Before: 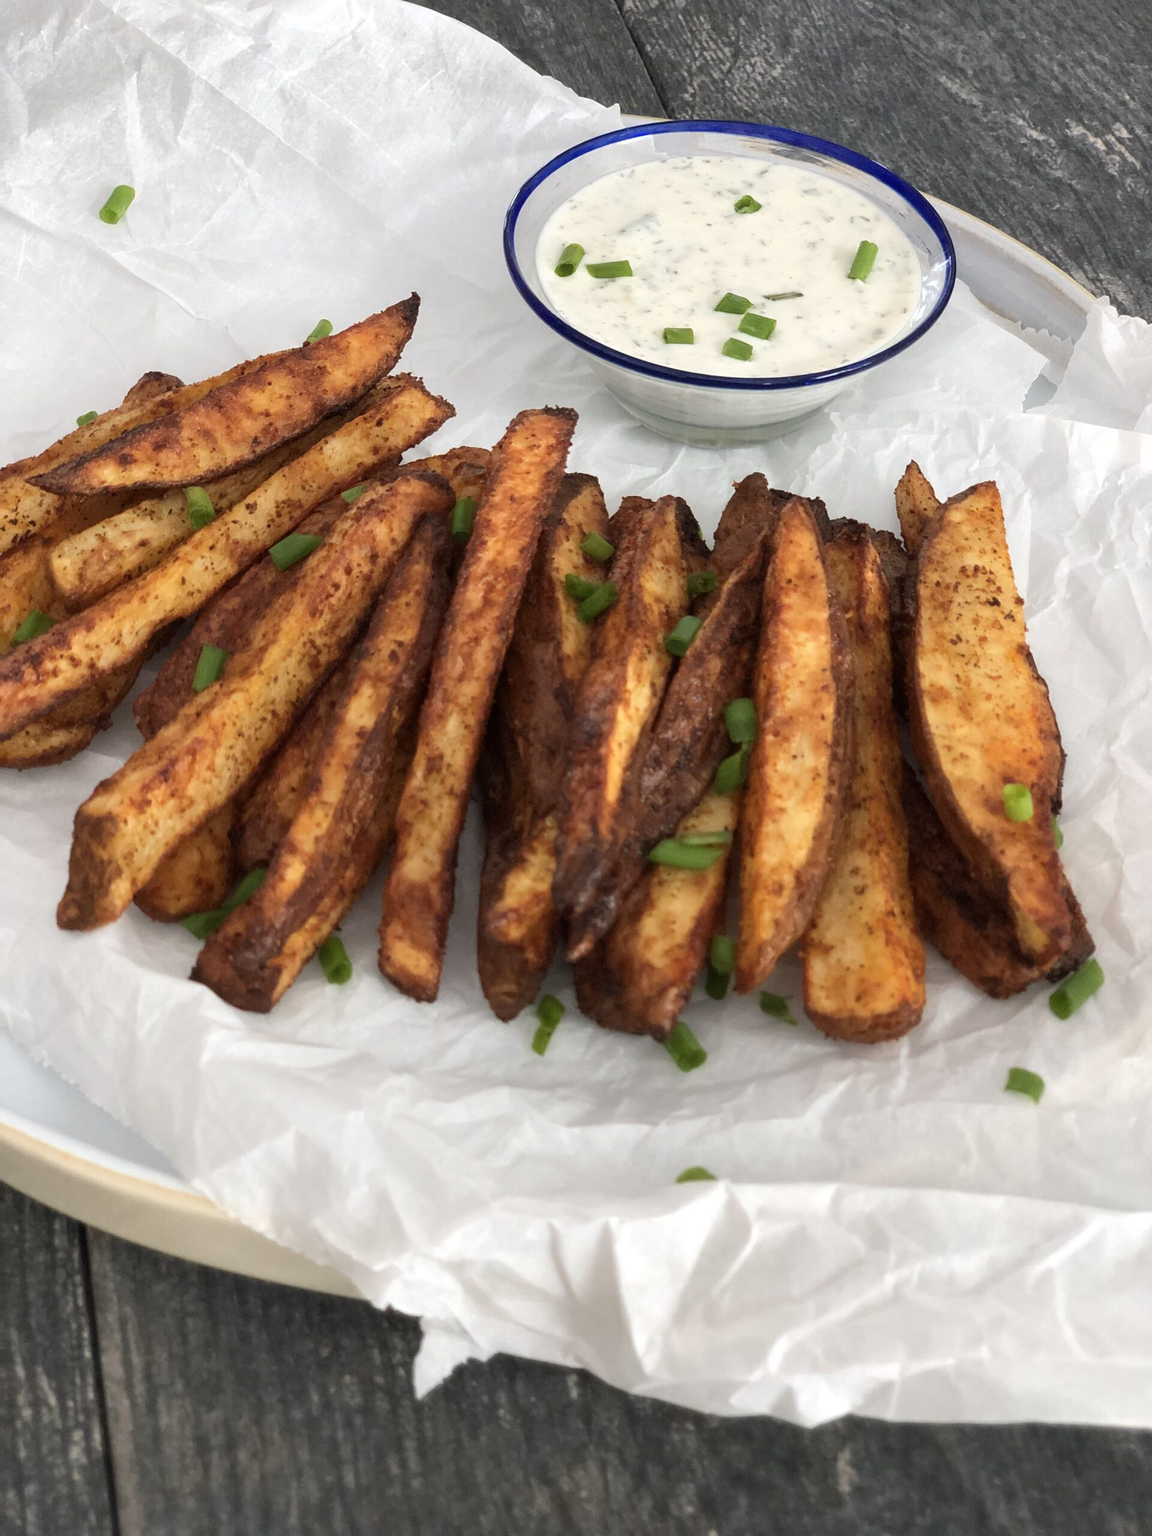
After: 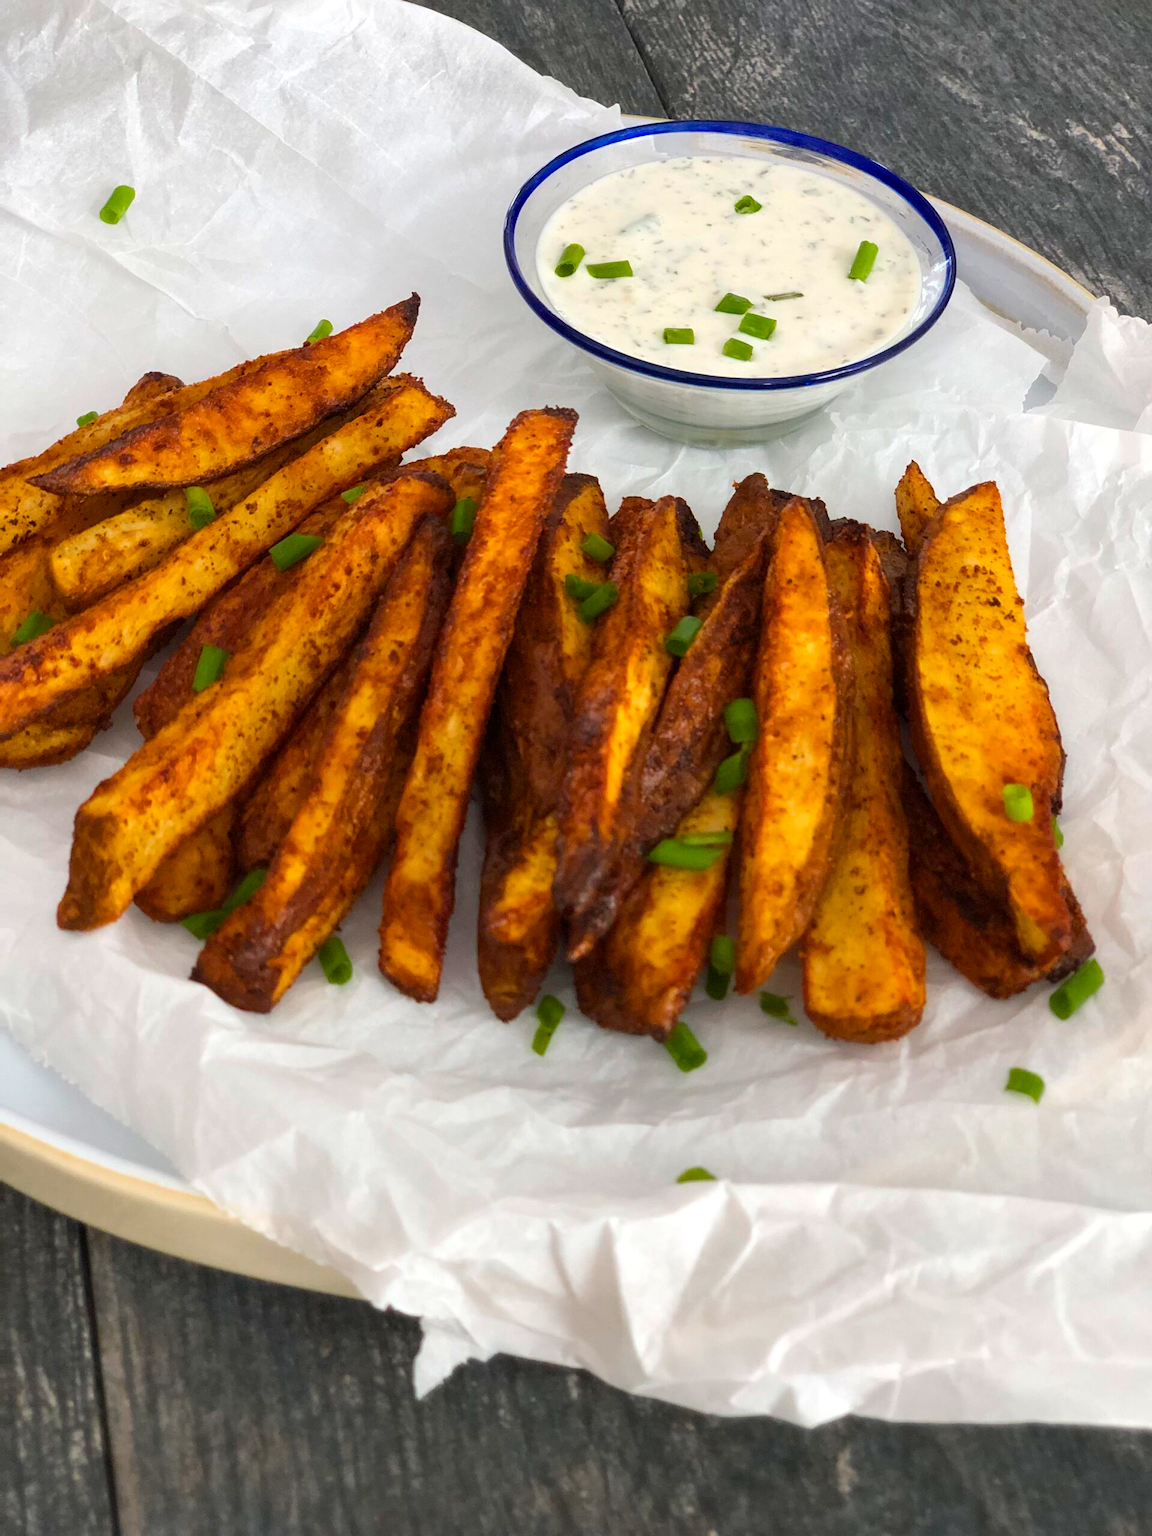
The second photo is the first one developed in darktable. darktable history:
color balance rgb: perceptual saturation grading › global saturation 41.395%
